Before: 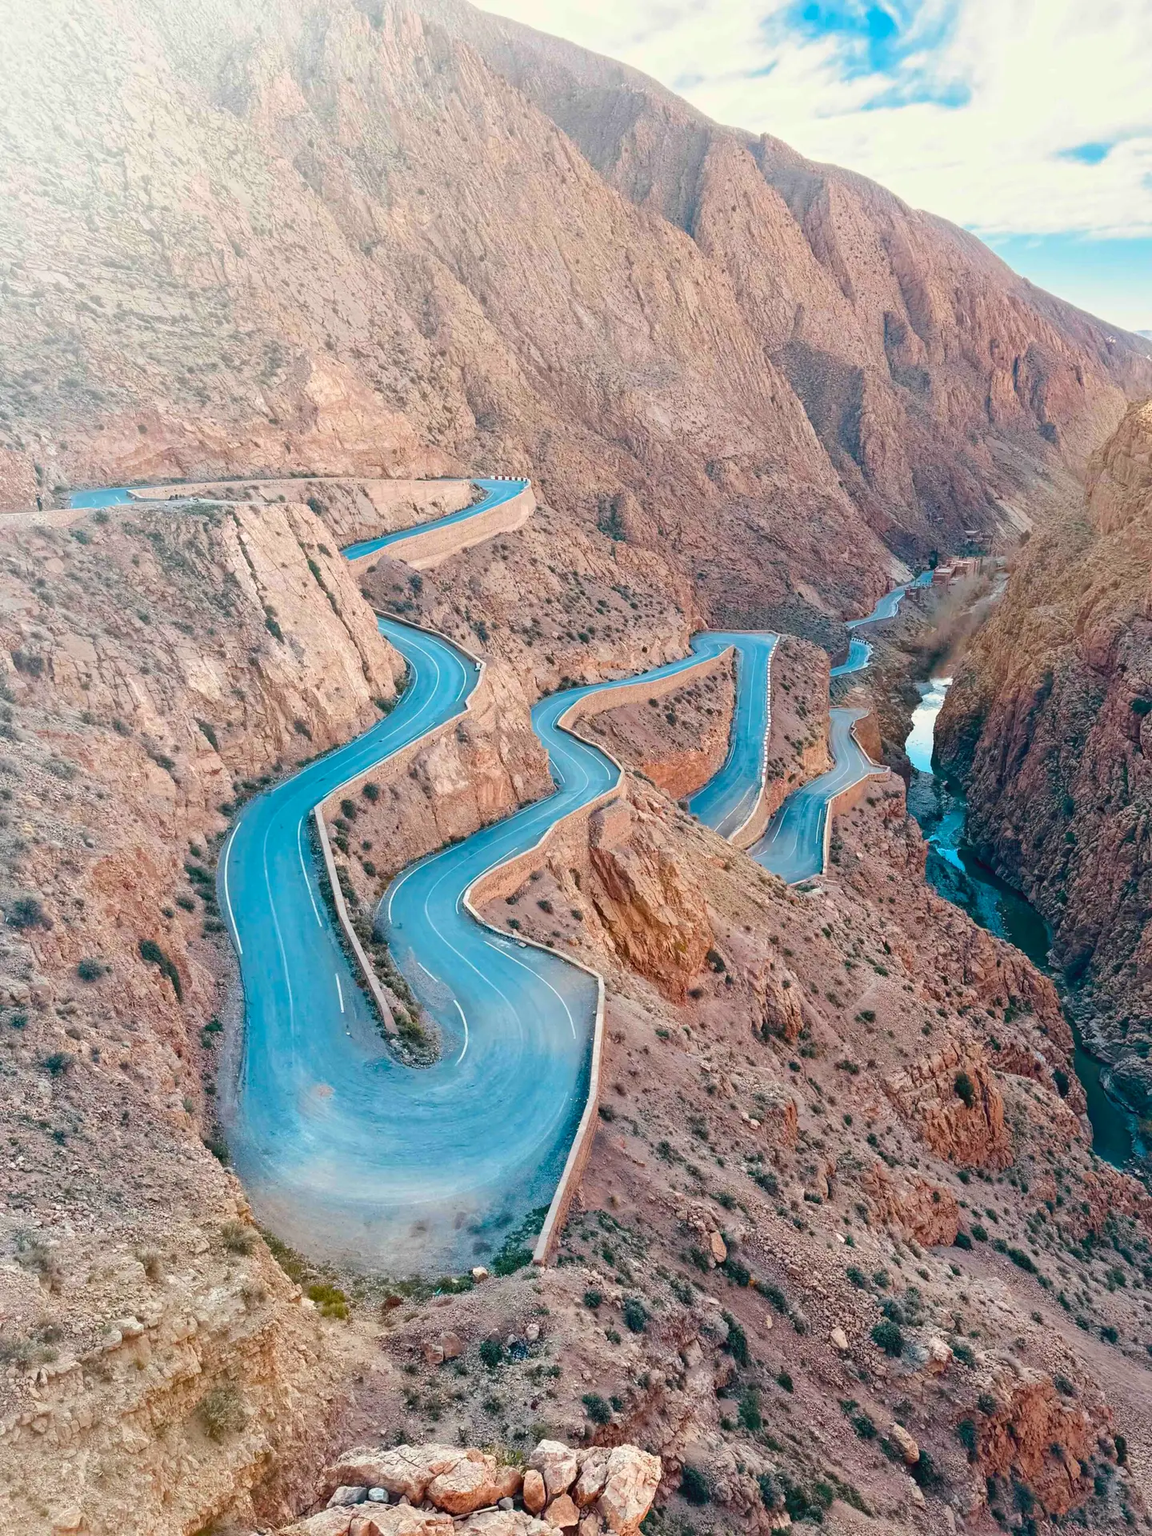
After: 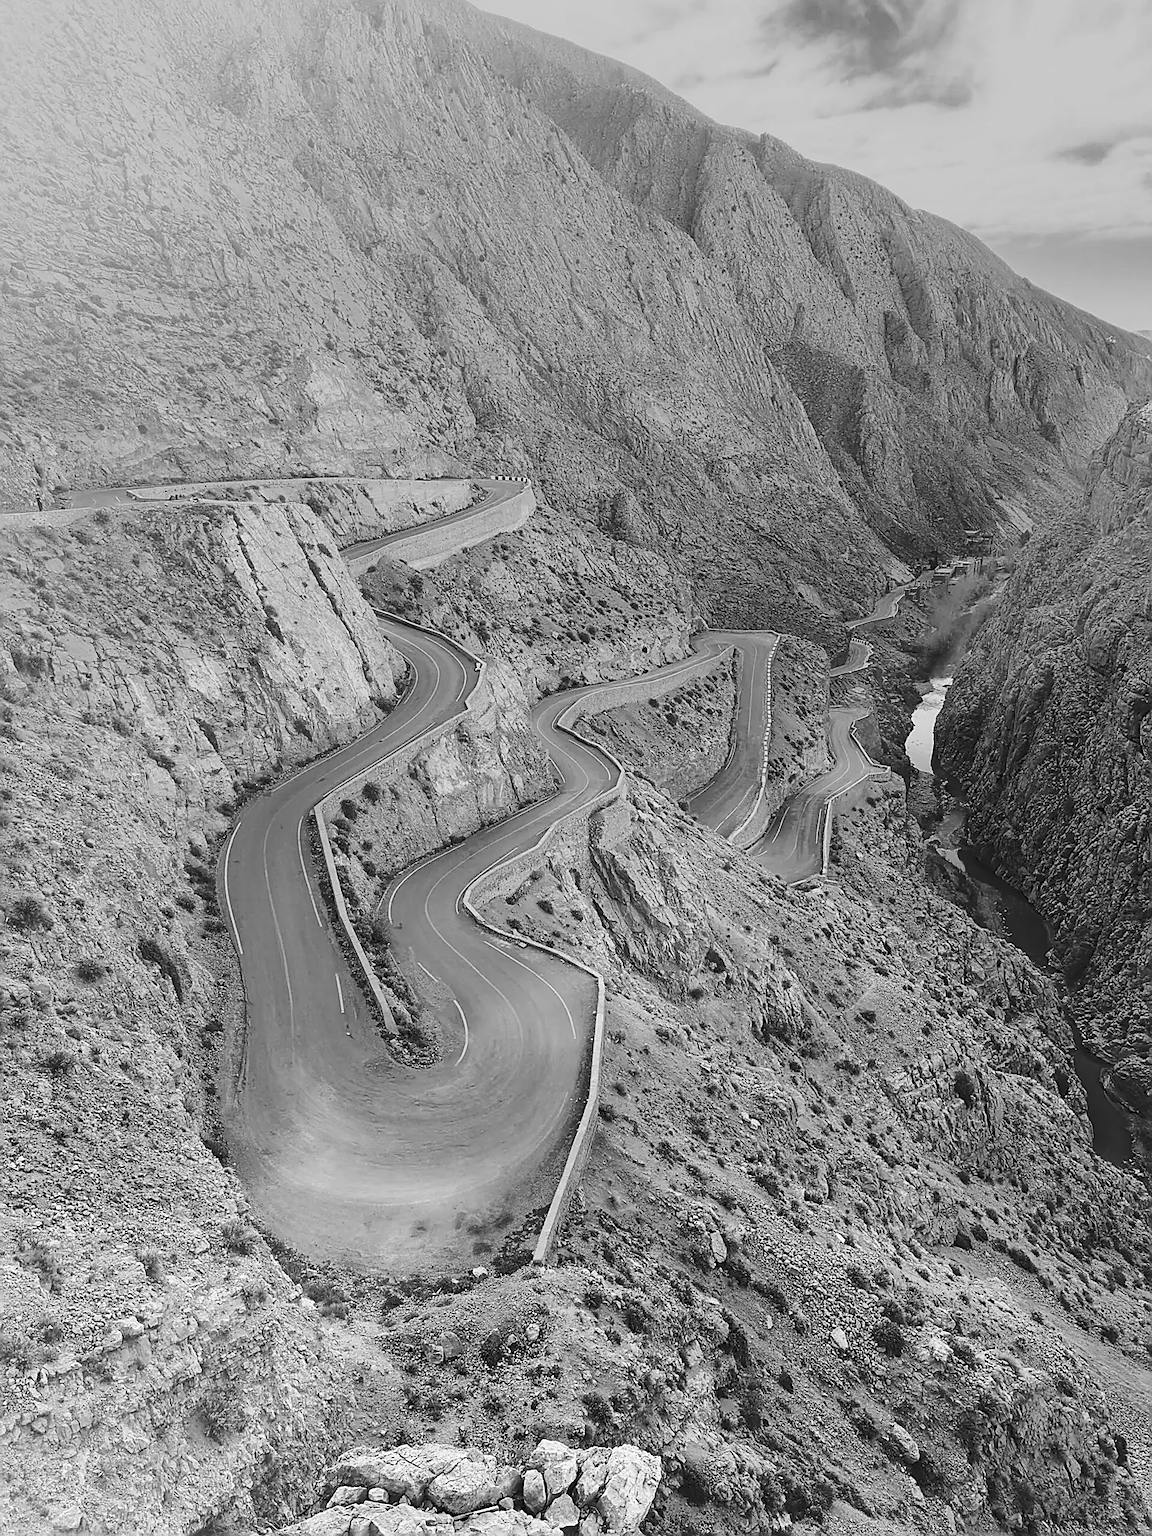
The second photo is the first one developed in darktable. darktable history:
color correction: highlights a* 2.72, highlights b* 22.8
graduated density: hue 238.83°, saturation 50%
sharpen: radius 1.4, amount 1.25, threshold 0.7
tone curve: curves: ch0 [(0, 0) (0.003, 0.077) (0.011, 0.089) (0.025, 0.105) (0.044, 0.122) (0.069, 0.134) (0.1, 0.151) (0.136, 0.171) (0.177, 0.198) (0.224, 0.23) (0.277, 0.273) (0.335, 0.343) (0.399, 0.422) (0.468, 0.508) (0.543, 0.601) (0.623, 0.695) (0.709, 0.782) (0.801, 0.866) (0.898, 0.934) (1, 1)], preserve colors none
monochrome: a 26.22, b 42.67, size 0.8
